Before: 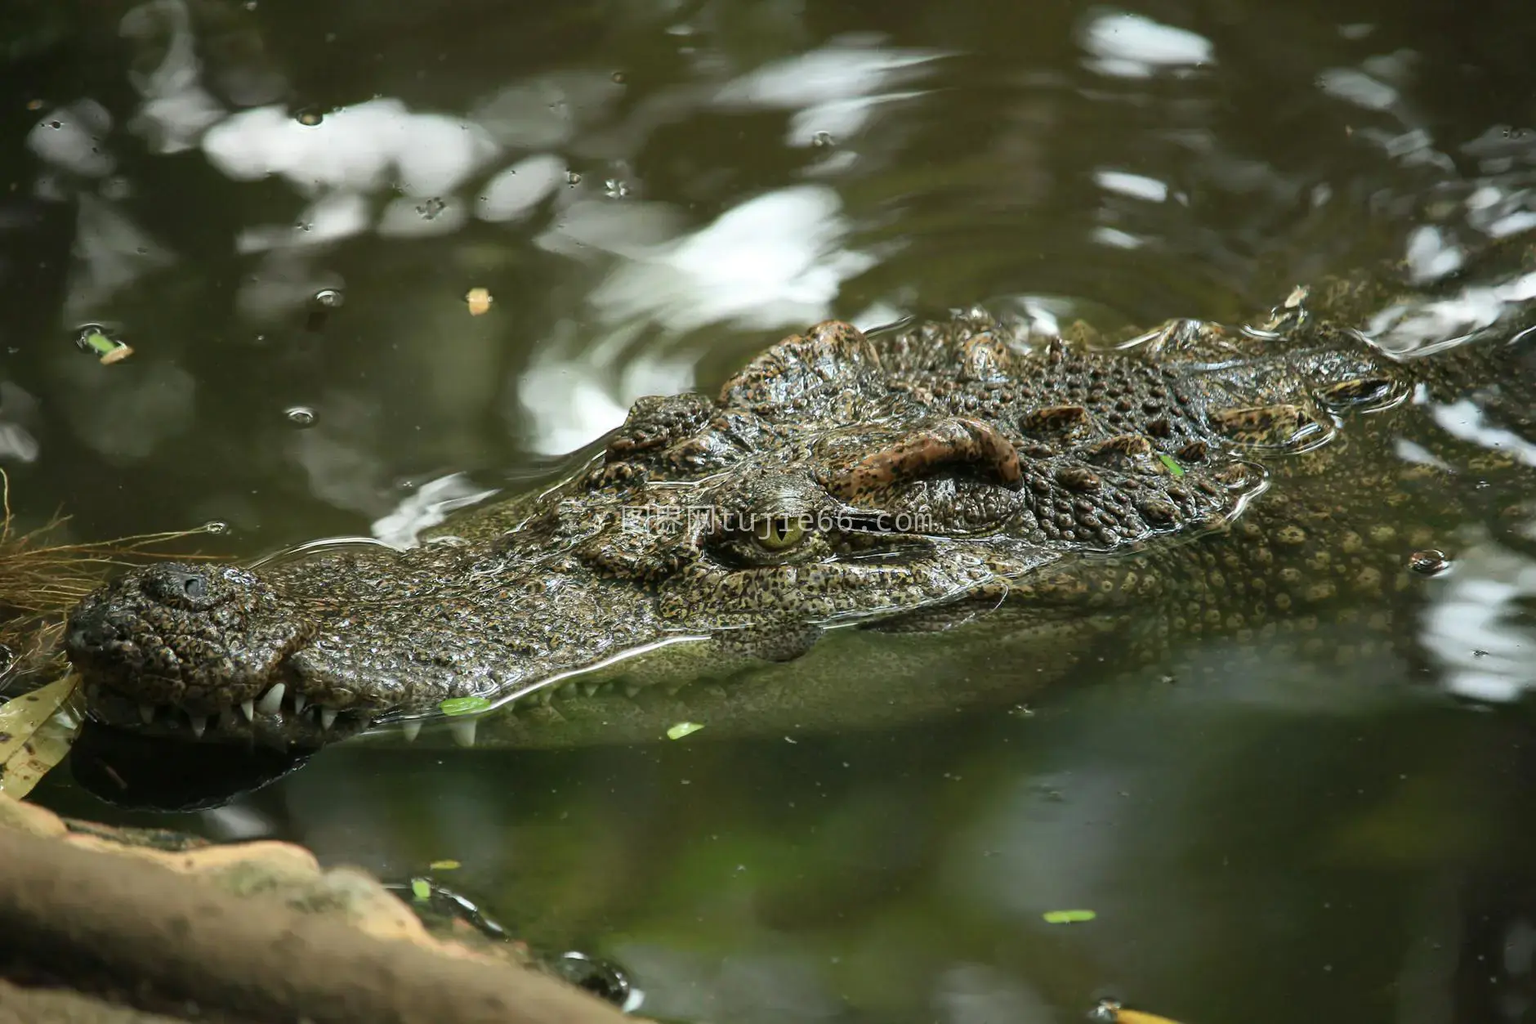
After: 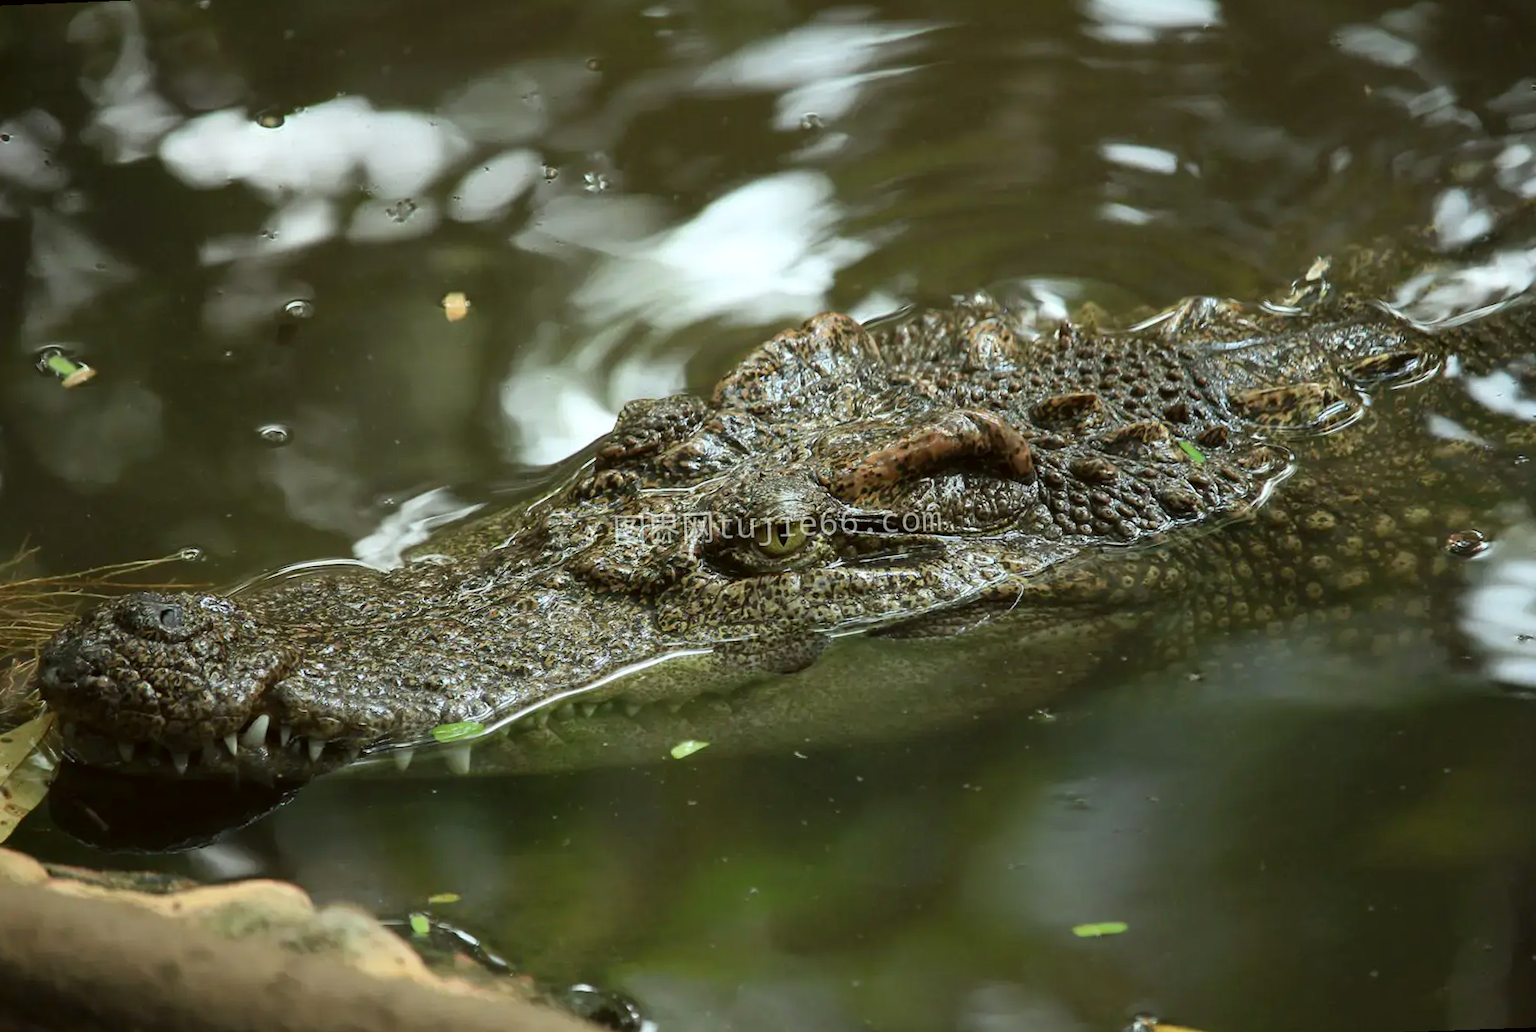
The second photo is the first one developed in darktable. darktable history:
rotate and perspective: rotation -2.12°, lens shift (vertical) 0.009, lens shift (horizontal) -0.008, automatic cropping original format, crop left 0.036, crop right 0.964, crop top 0.05, crop bottom 0.959
color correction: highlights a* -2.73, highlights b* -2.09, shadows a* 2.41, shadows b* 2.73
